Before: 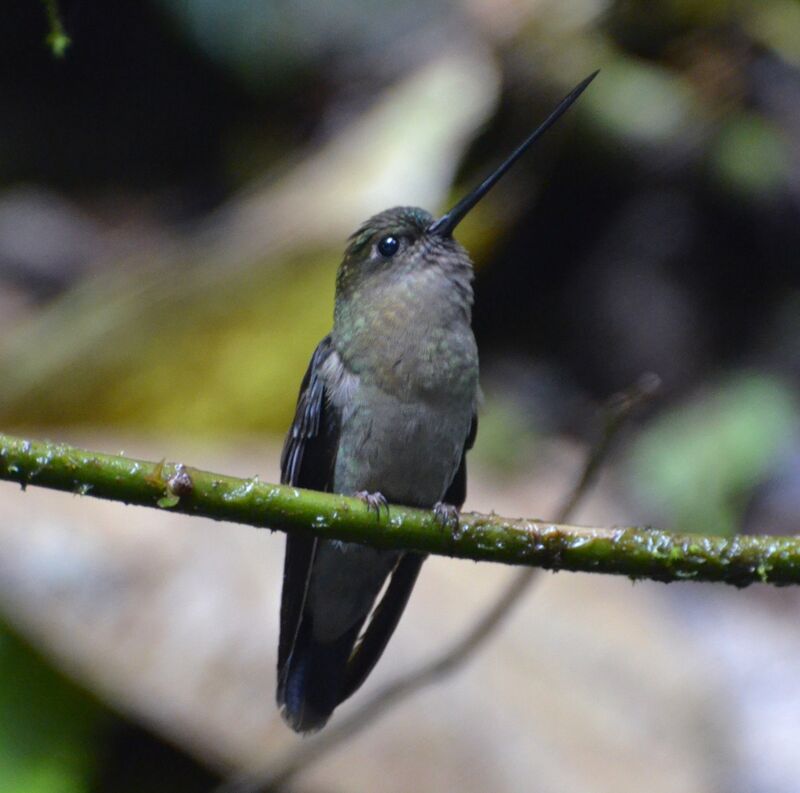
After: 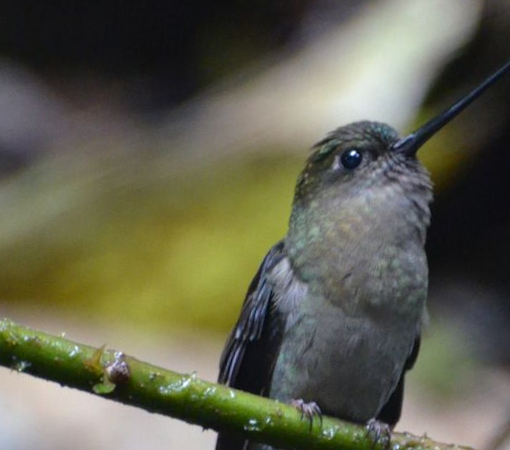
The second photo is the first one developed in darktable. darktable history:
crop and rotate: angle -6.43°, left 2.166%, top 6.923%, right 27.274%, bottom 30.203%
